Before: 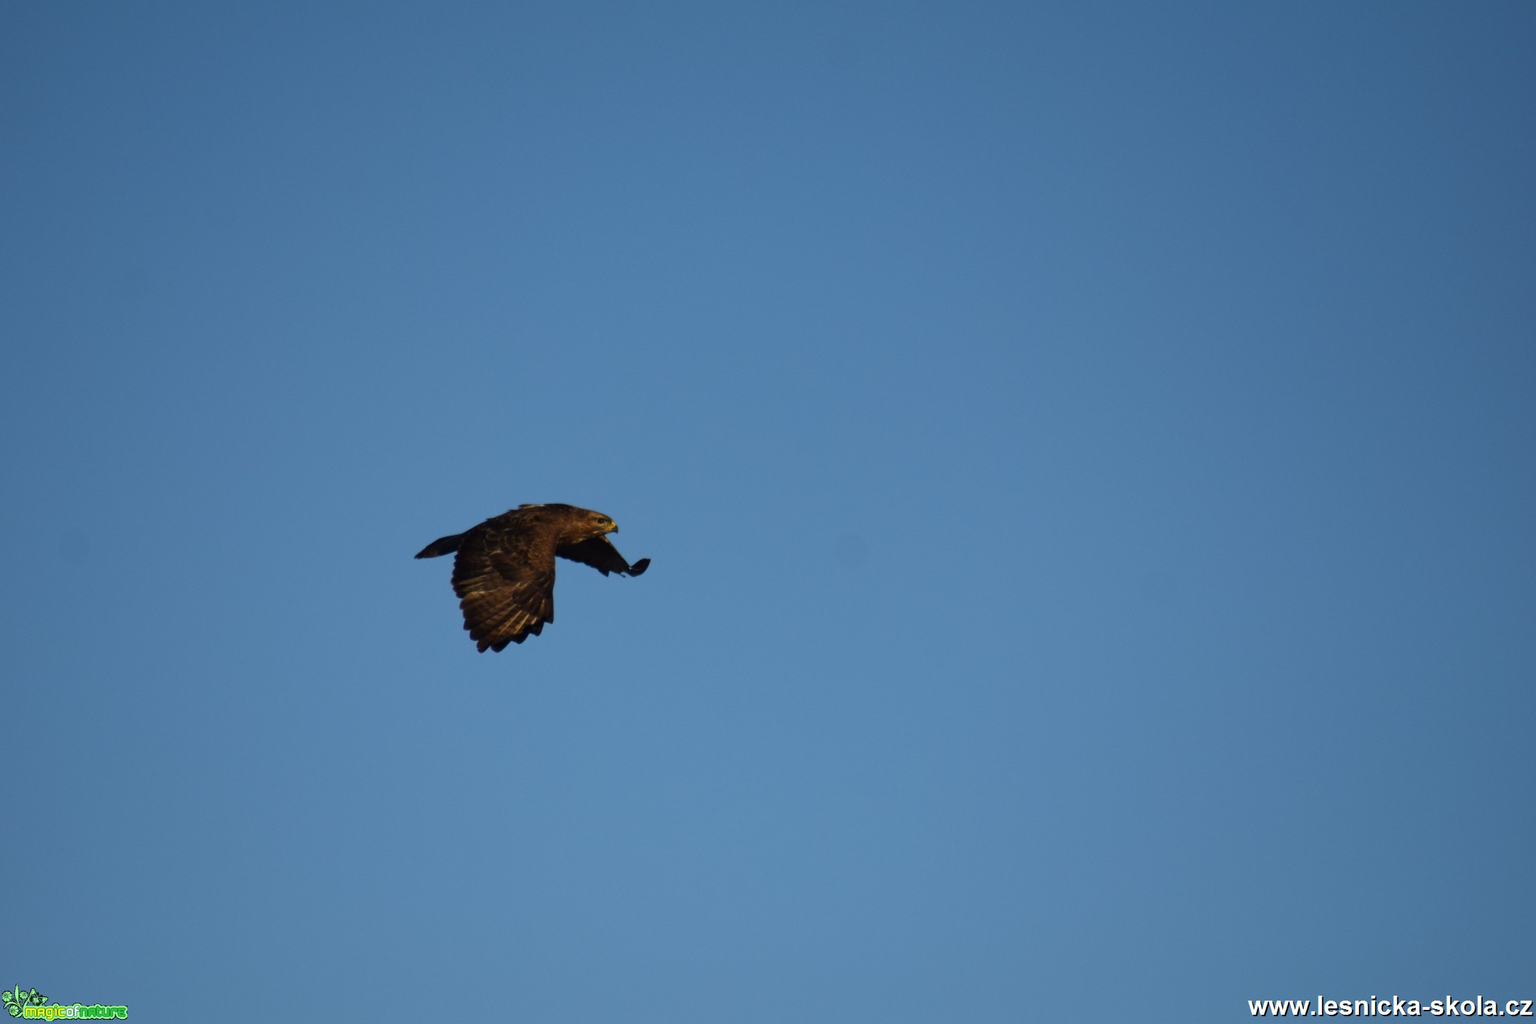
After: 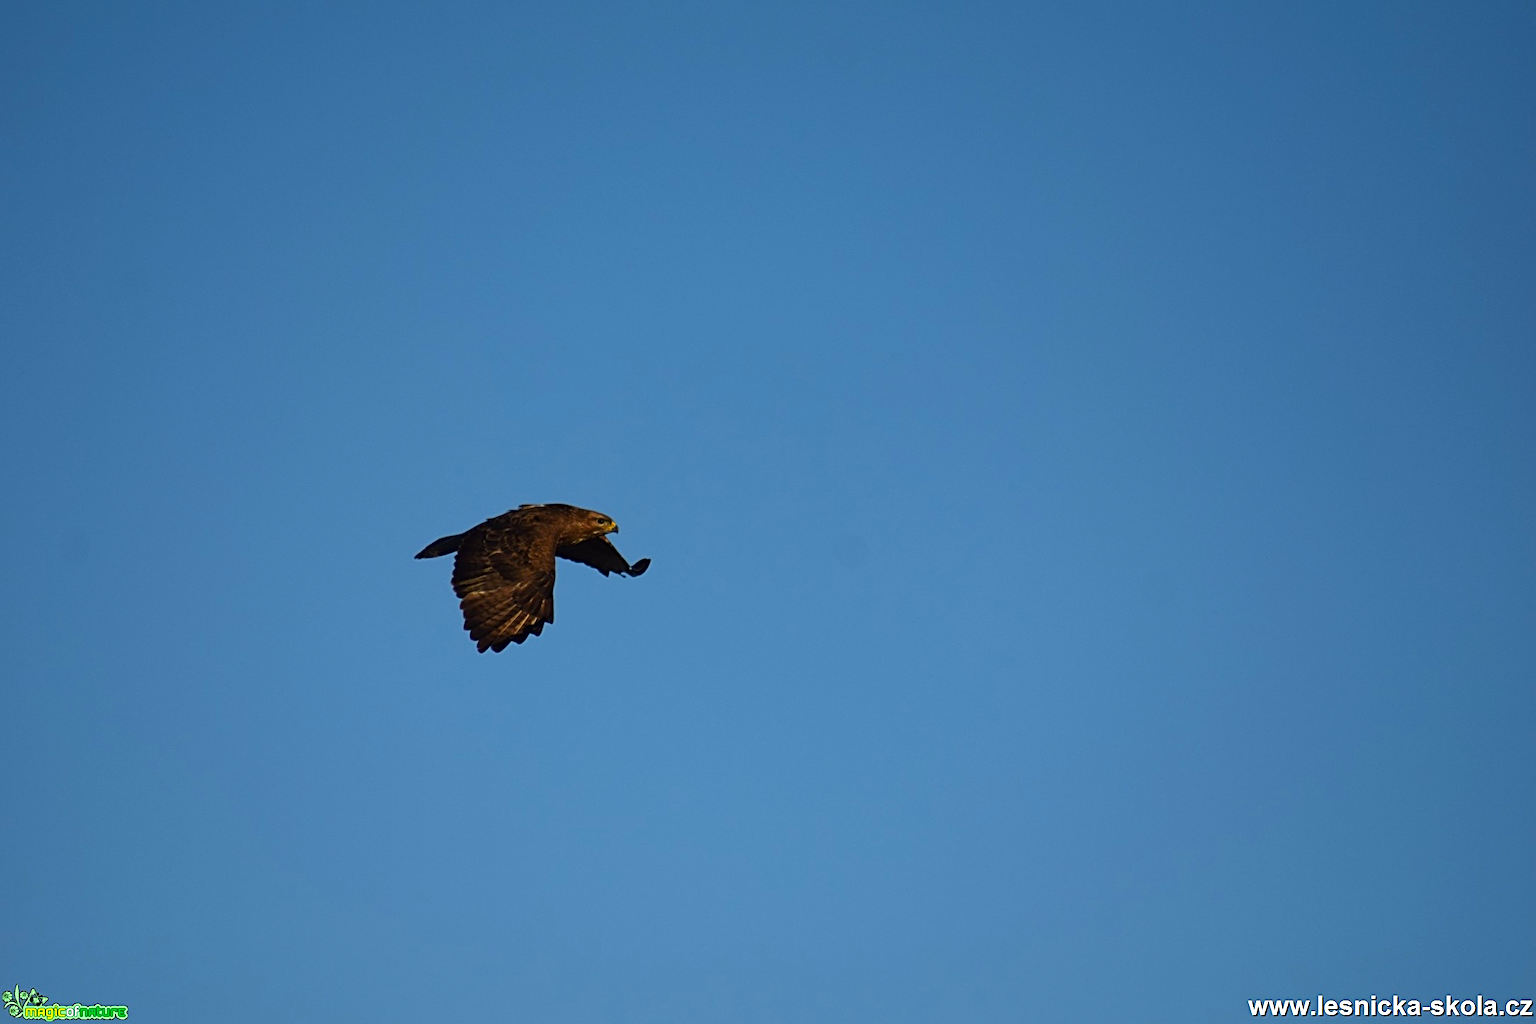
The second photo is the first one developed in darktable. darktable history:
contrast brightness saturation: saturation 0.18
tone equalizer: on, module defaults
sharpen: radius 2.605, amount 0.695
